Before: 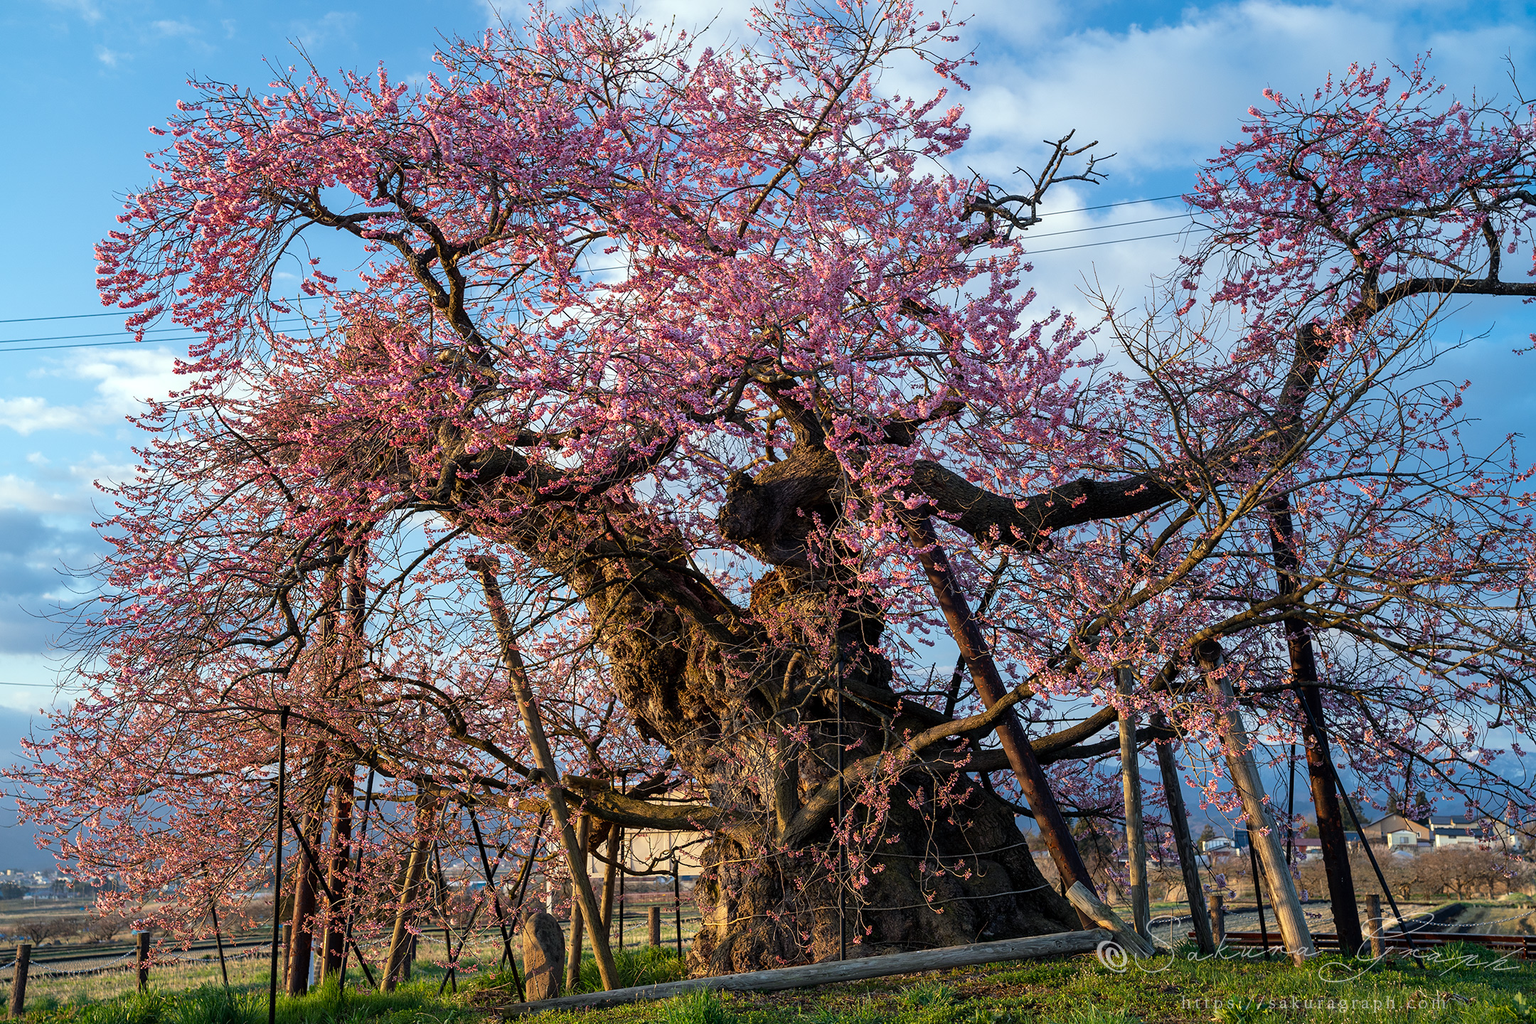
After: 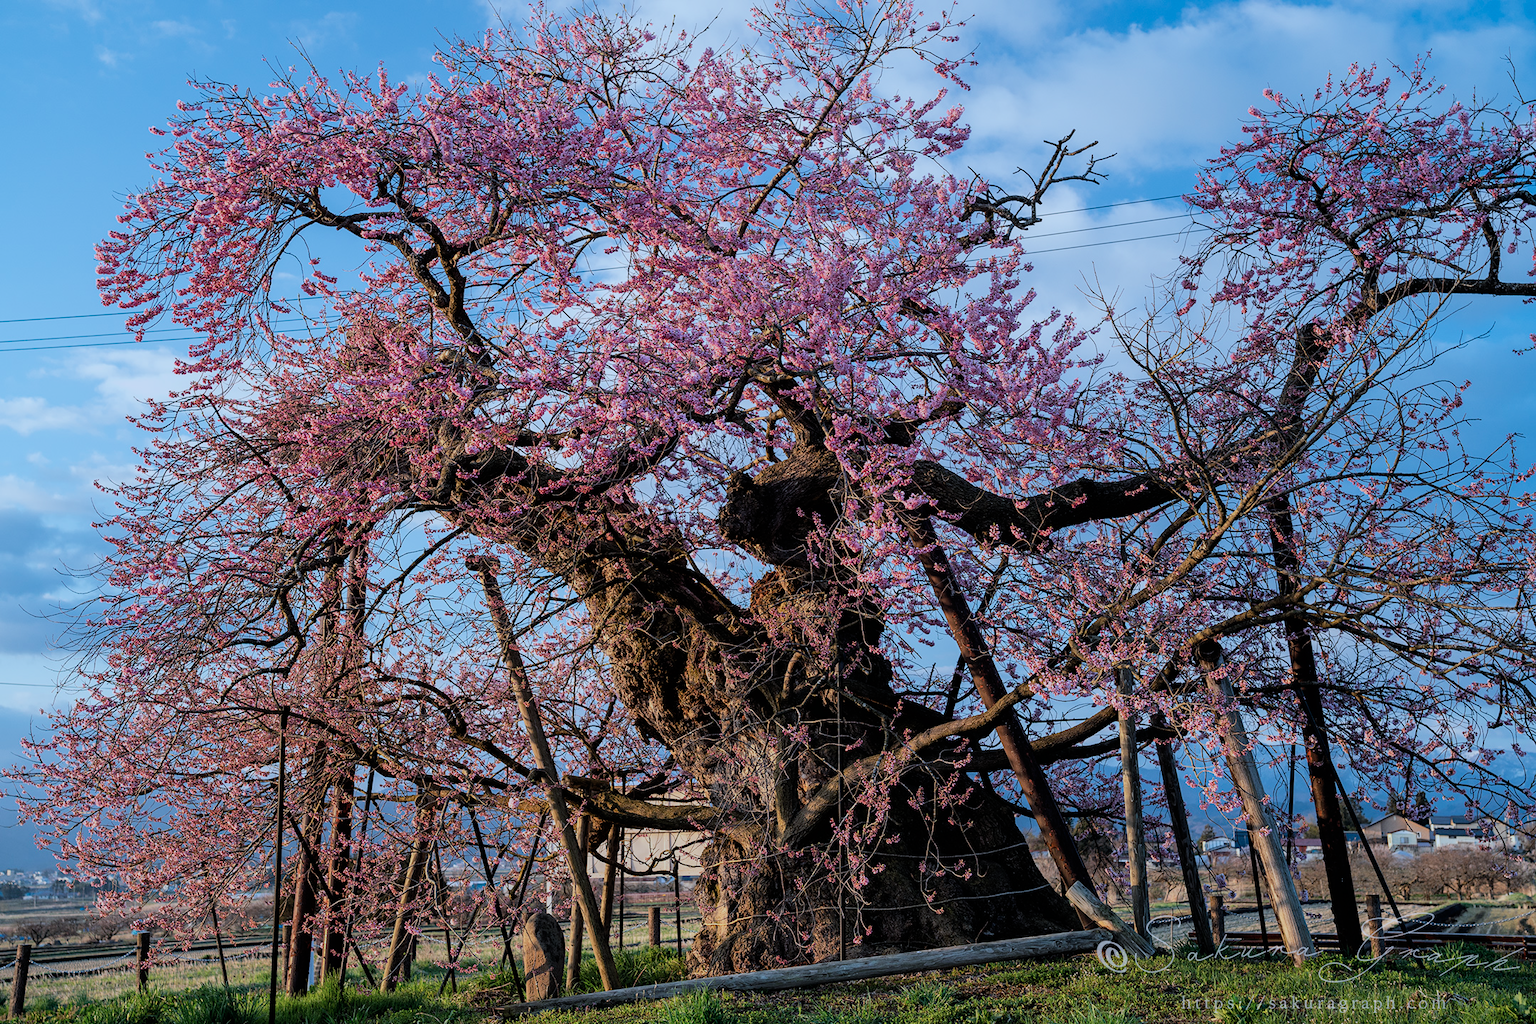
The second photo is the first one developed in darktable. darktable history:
color correction: highlights a* -2.24, highlights b* -18.1
filmic rgb: black relative exposure -7.65 EV, white relative exposure 4.56 EV, hardness 3.61, contrast 1.05
